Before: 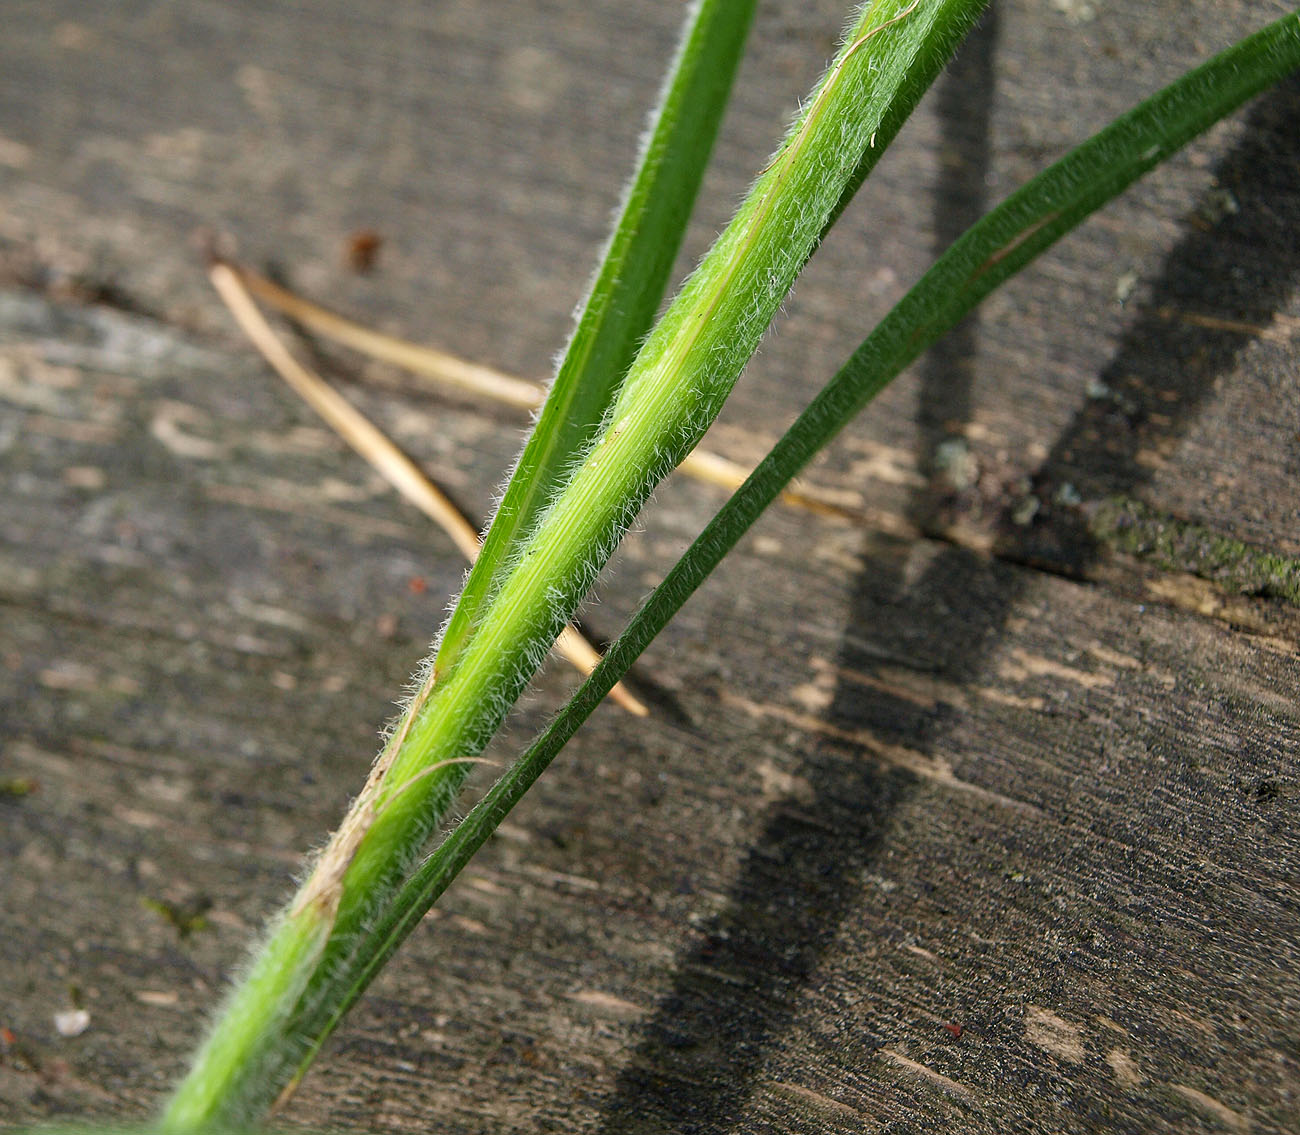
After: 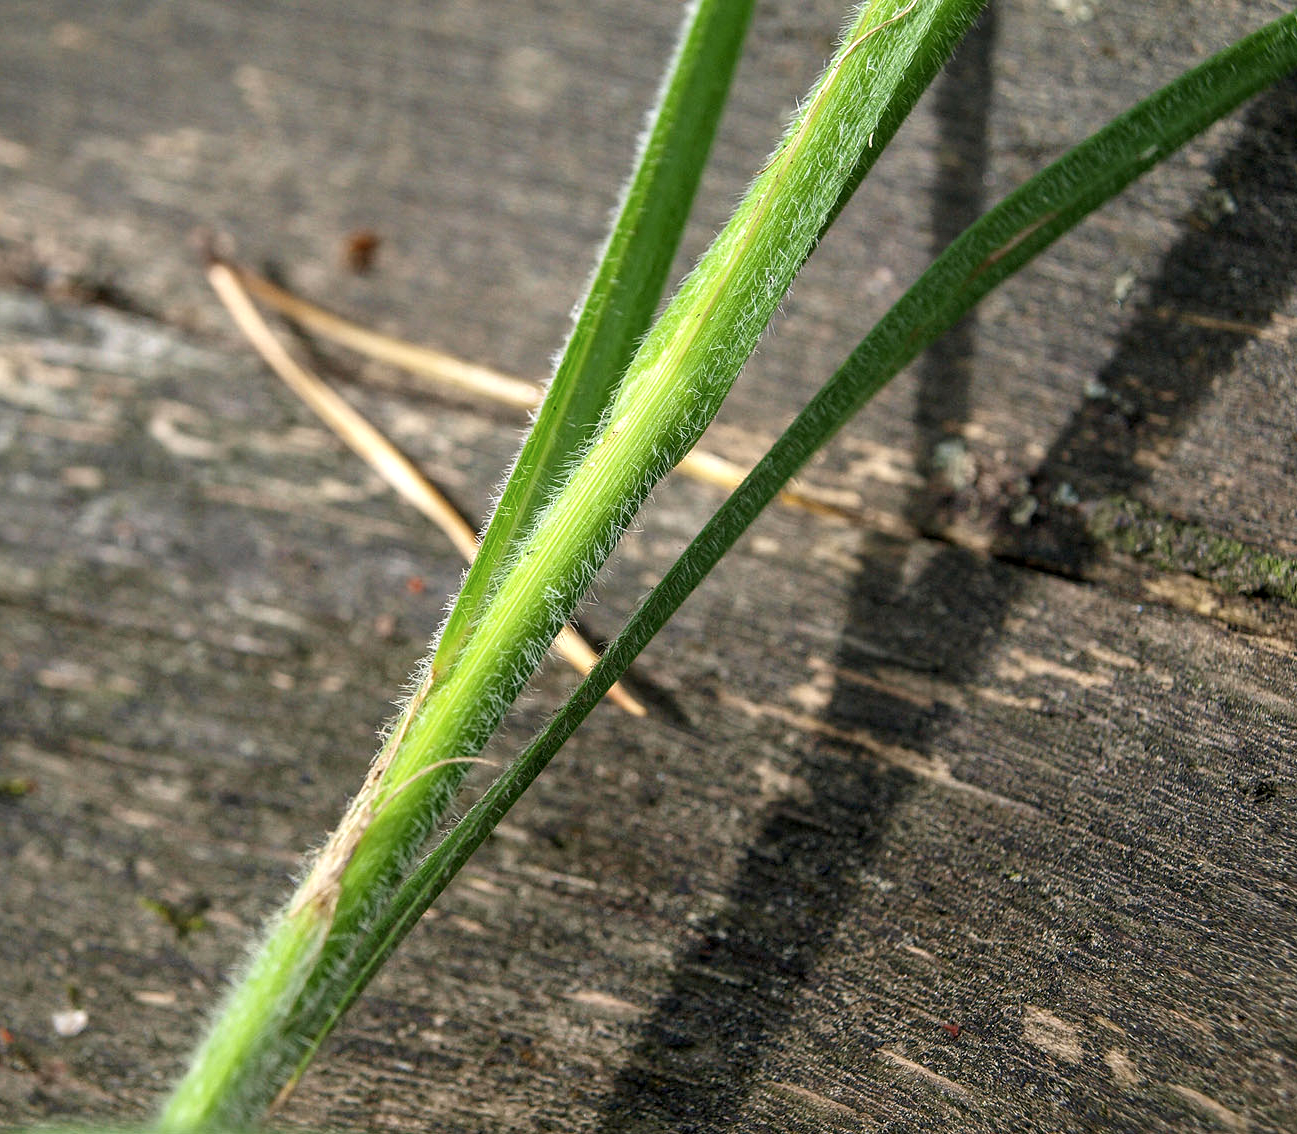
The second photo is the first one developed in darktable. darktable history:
crop and rotate: left 0.178%, bottom 0.001%
shadows and highlights: radius 47.37, white point adjustment 6.61, compress 79.3%, soften with gaussian
local contrast: on, module defaults
